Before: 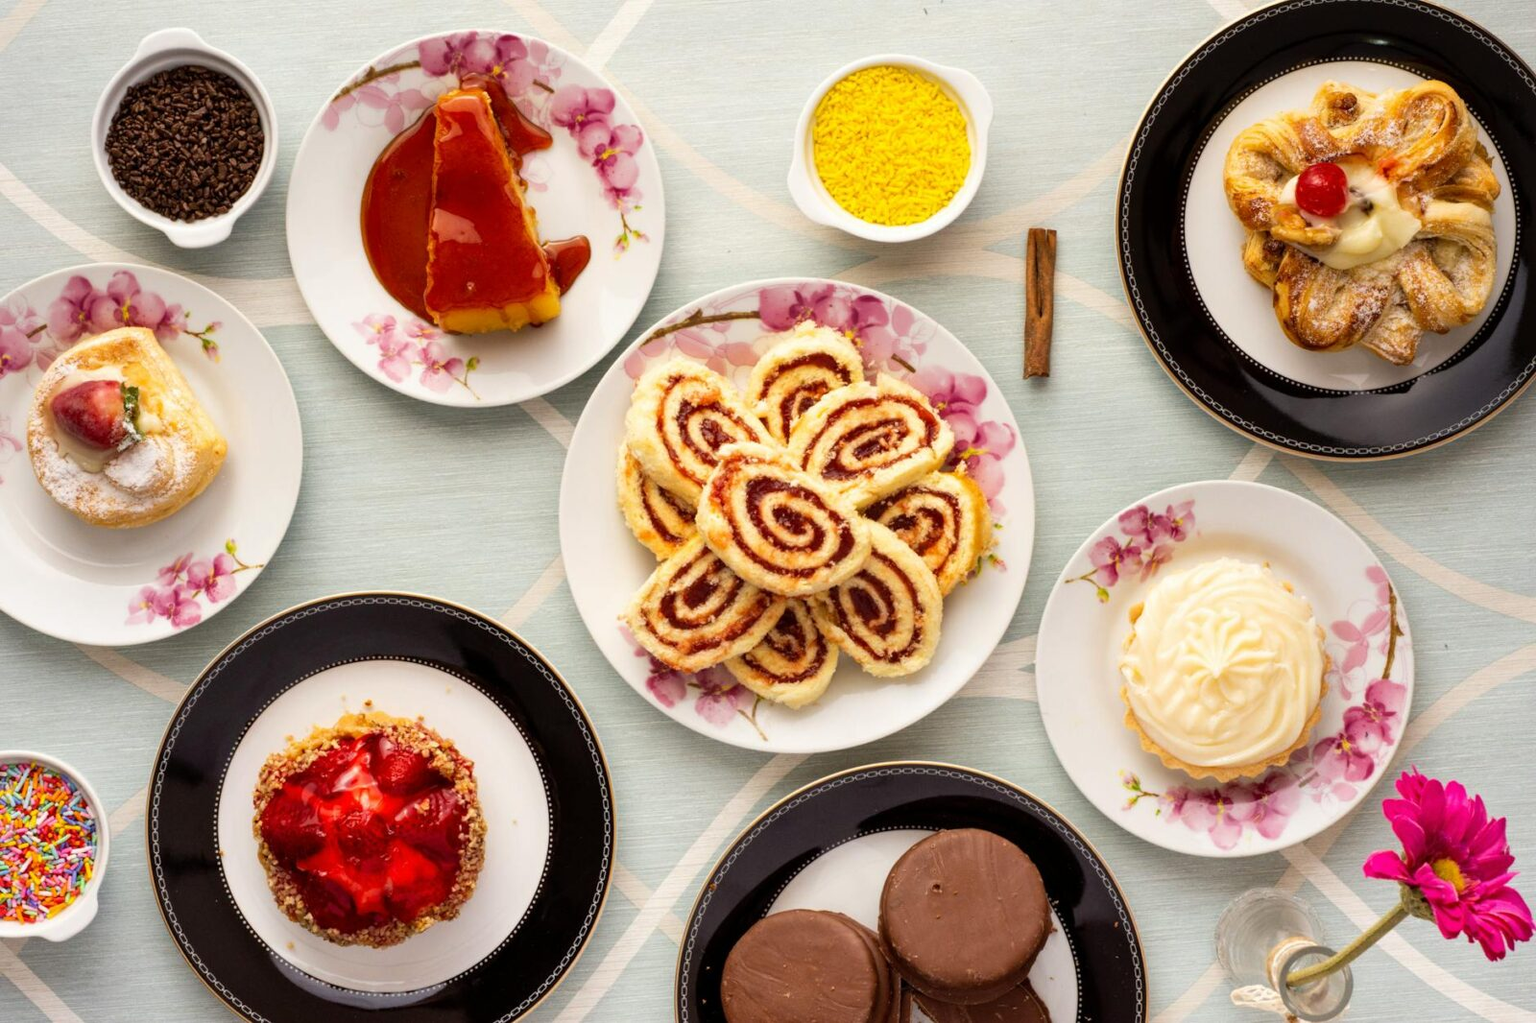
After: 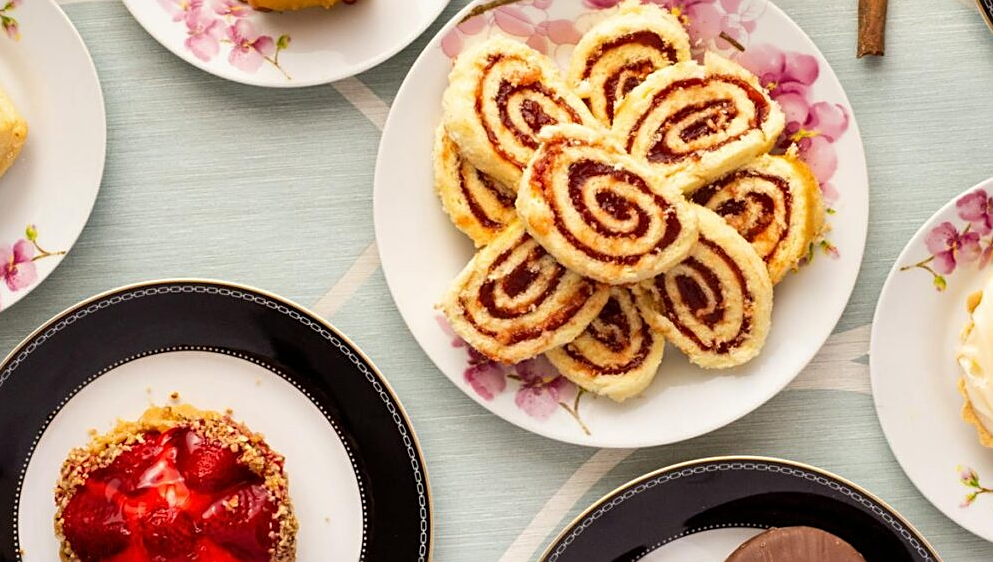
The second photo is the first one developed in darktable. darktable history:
crop: left 13.124%, top 31.677%, right 24.76%, bottom 15.513%
sharpen: on, module defaults
